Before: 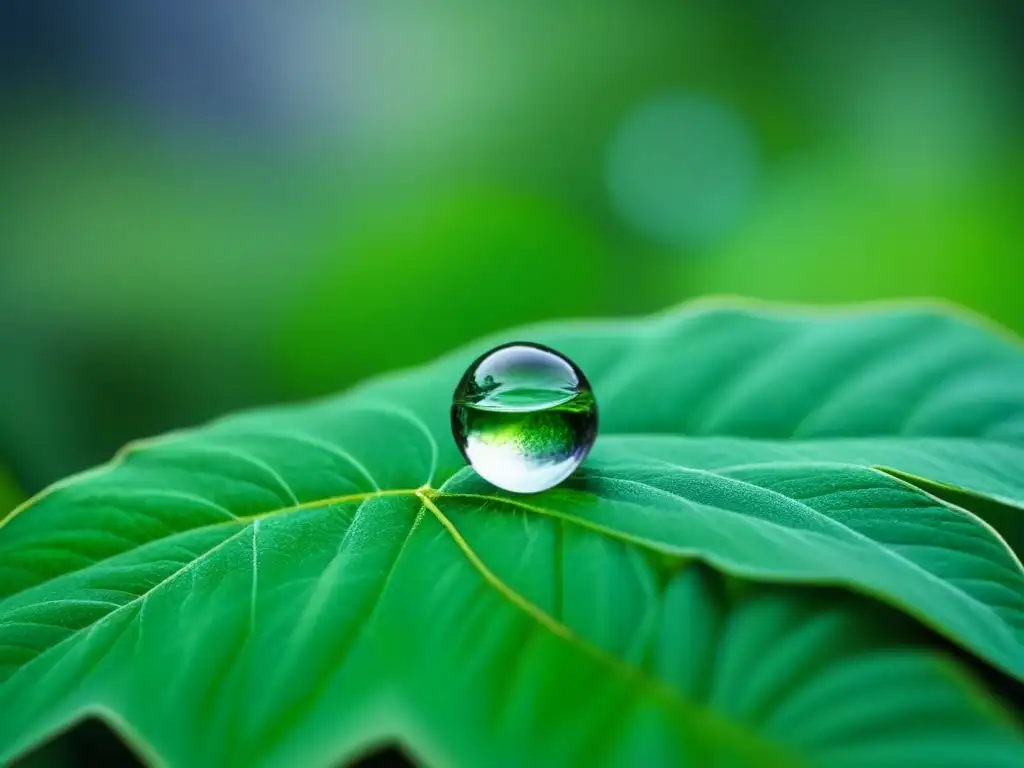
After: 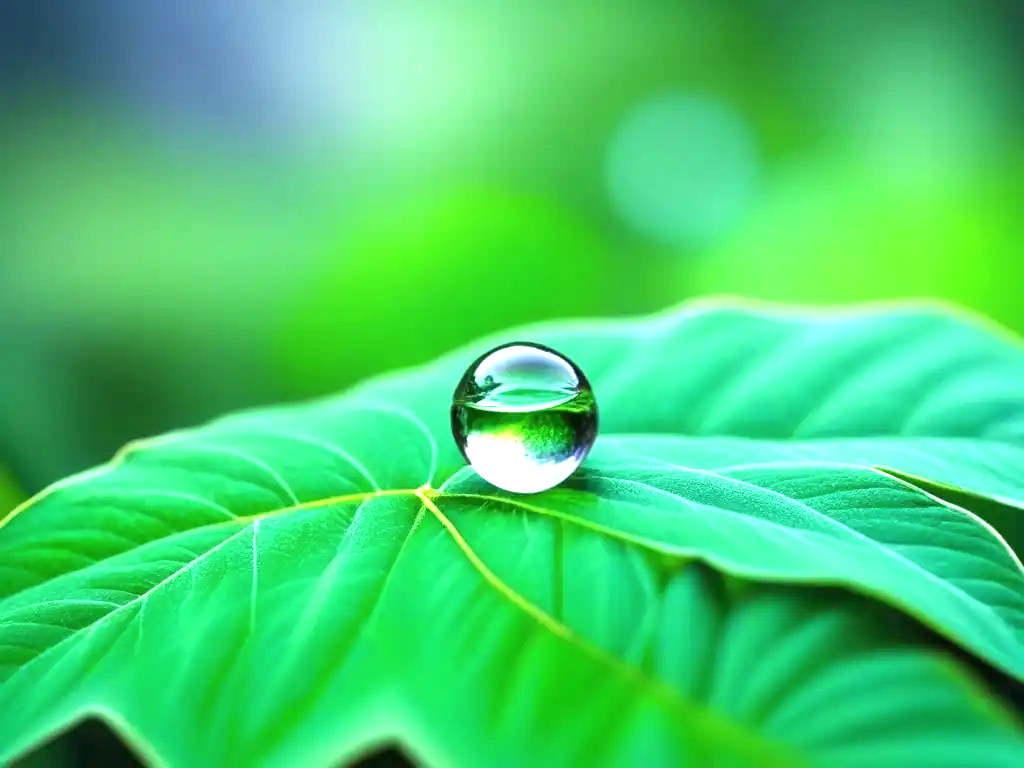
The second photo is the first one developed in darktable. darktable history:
exposure: black level correction 0, exposure 1.2 EV, compensate exposure bias true, compensate highlight preservation false
shadows and highlights: shadows -10.57, white point adjustment 1.43, highlights 11.7
